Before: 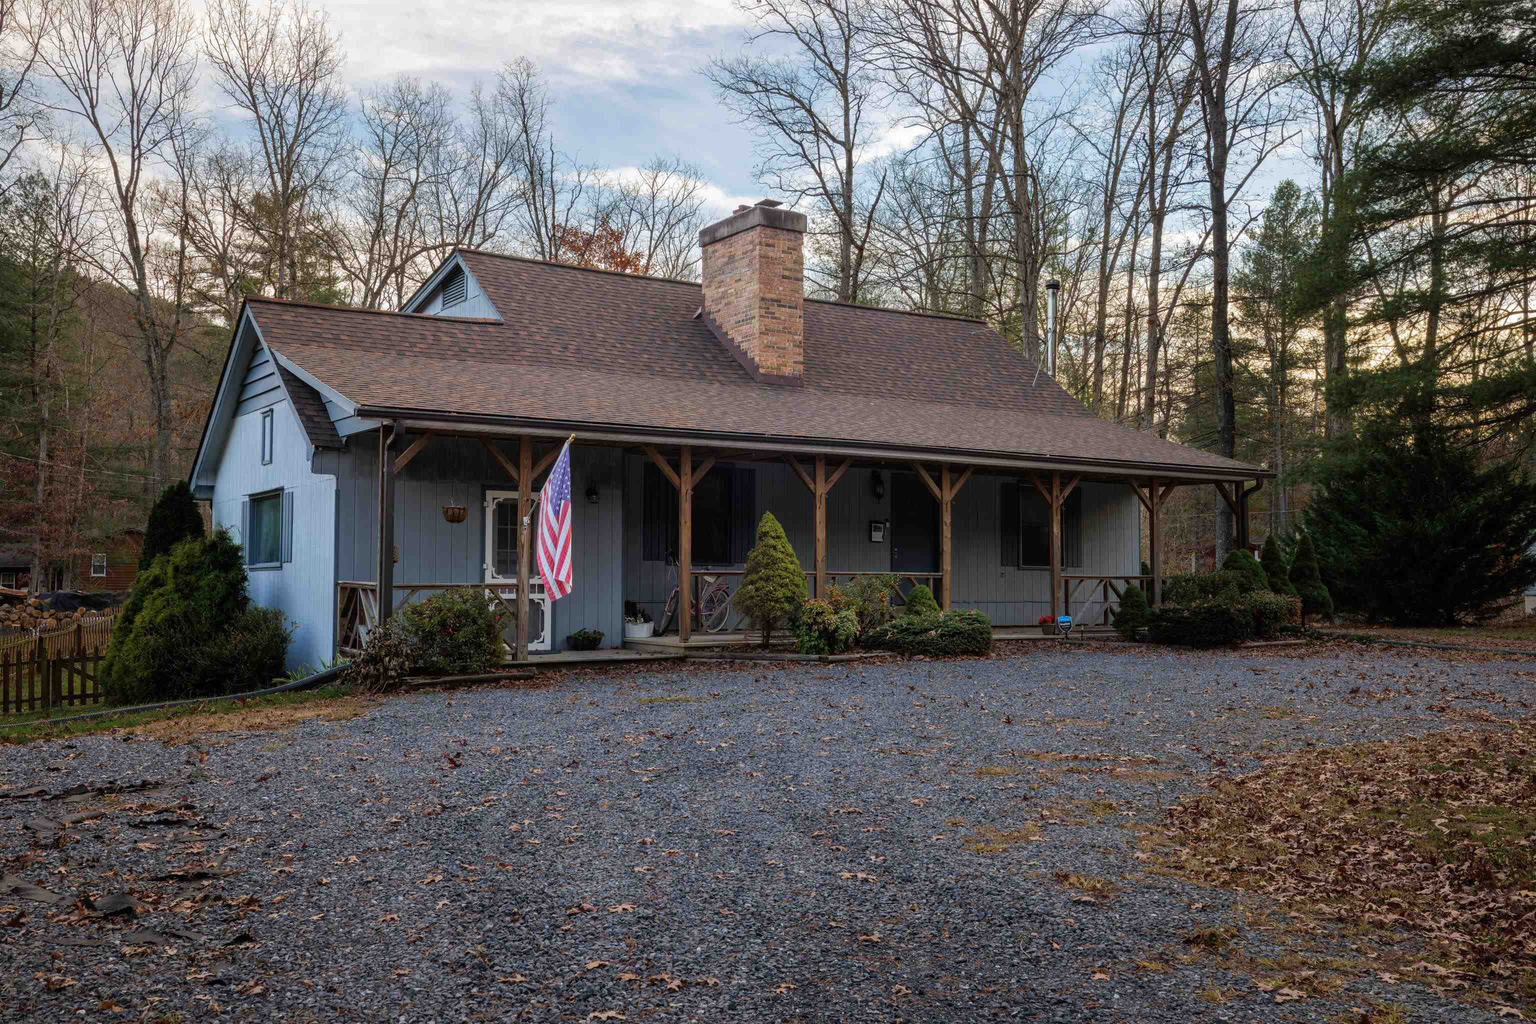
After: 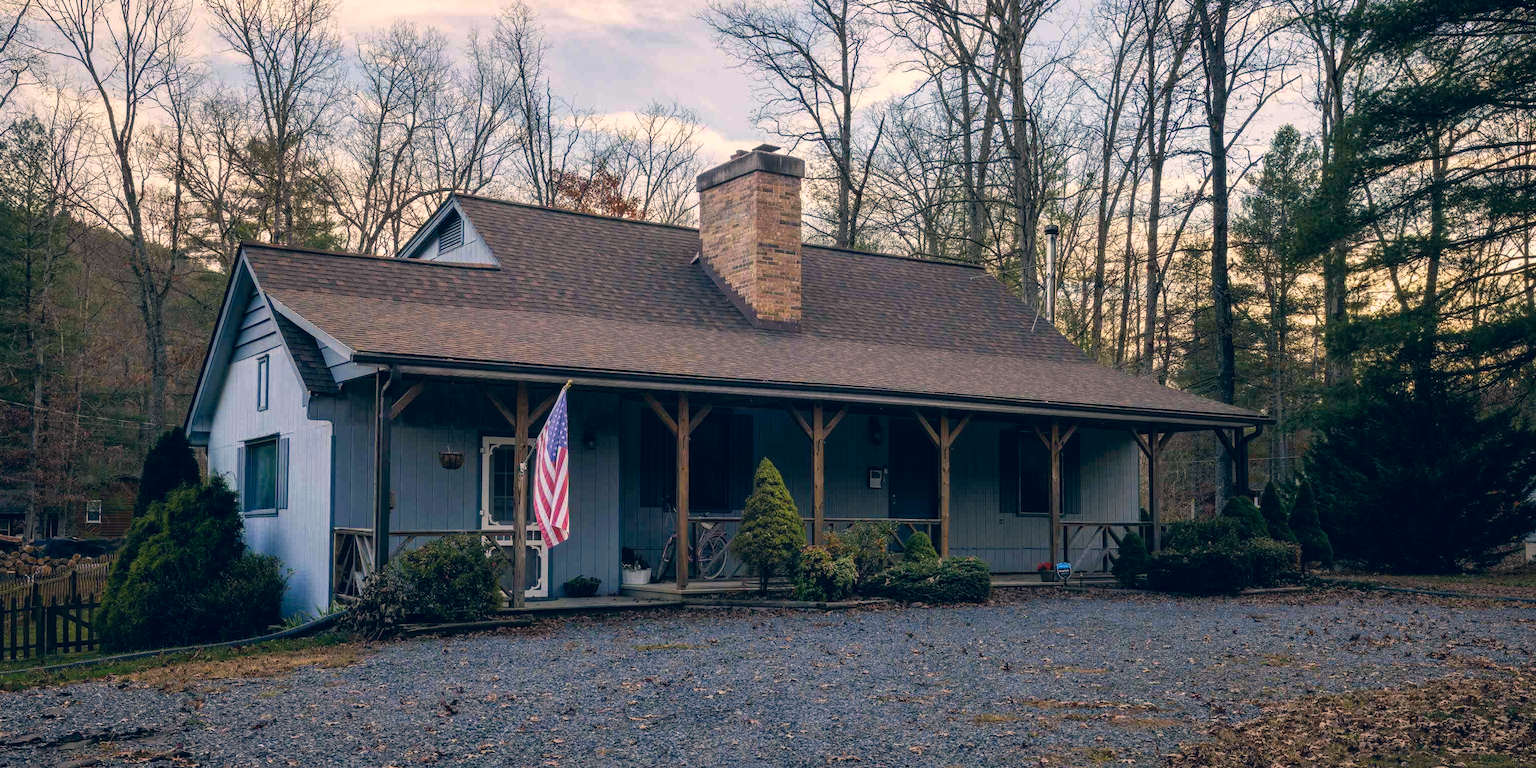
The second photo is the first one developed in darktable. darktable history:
color correction: highlights a* 10.32, highlights b* 14.66, shadows a* -9.59, shadows b* -15.02
crop: left 0.387%, top 5.469%, bottom 19.809%
rgb curve: curves: ch0 [(0, 0) (0.078, 0.051) (0.929, 0.956) (1, 1)], compensate middle gray true
